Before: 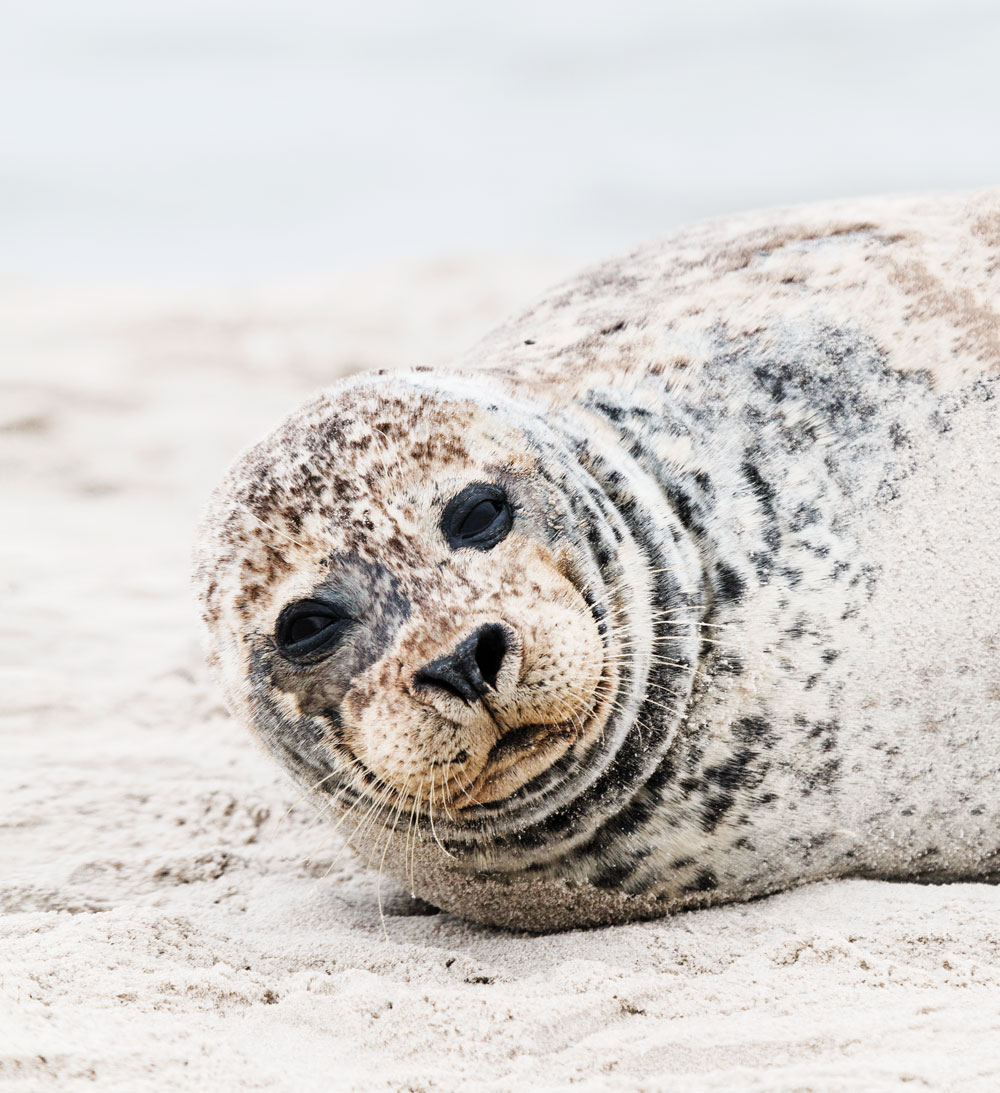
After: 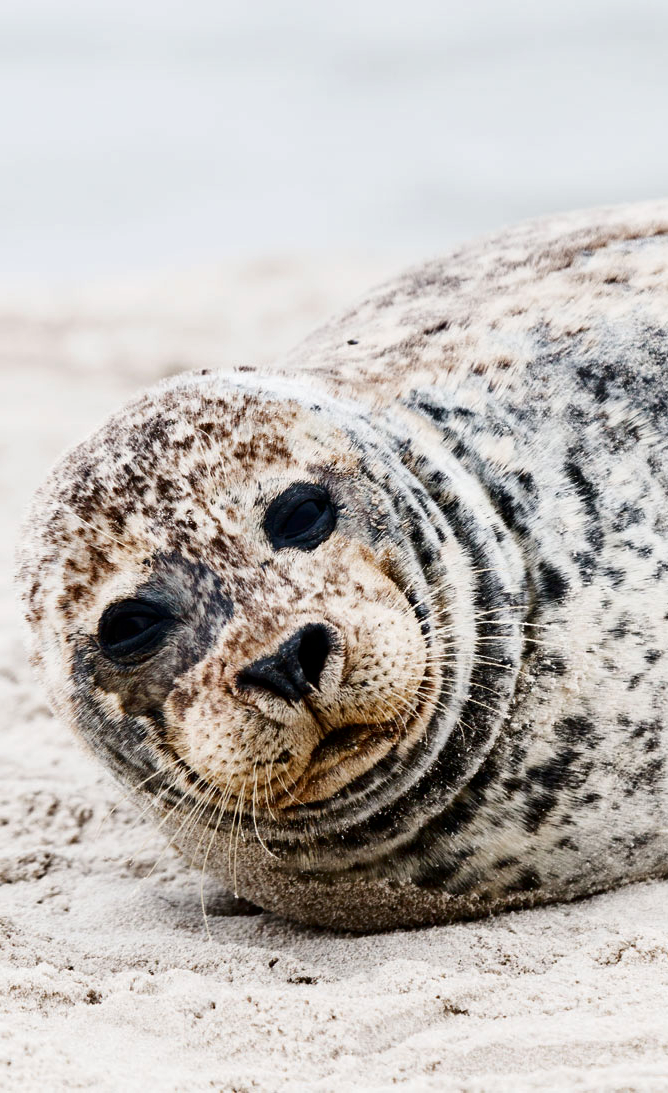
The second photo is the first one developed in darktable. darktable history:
contrast brightness saturation: contrast 0.1, brightness -0.26, saturation 0.14
crop and rotate: left 17.732%, right 15.423%
